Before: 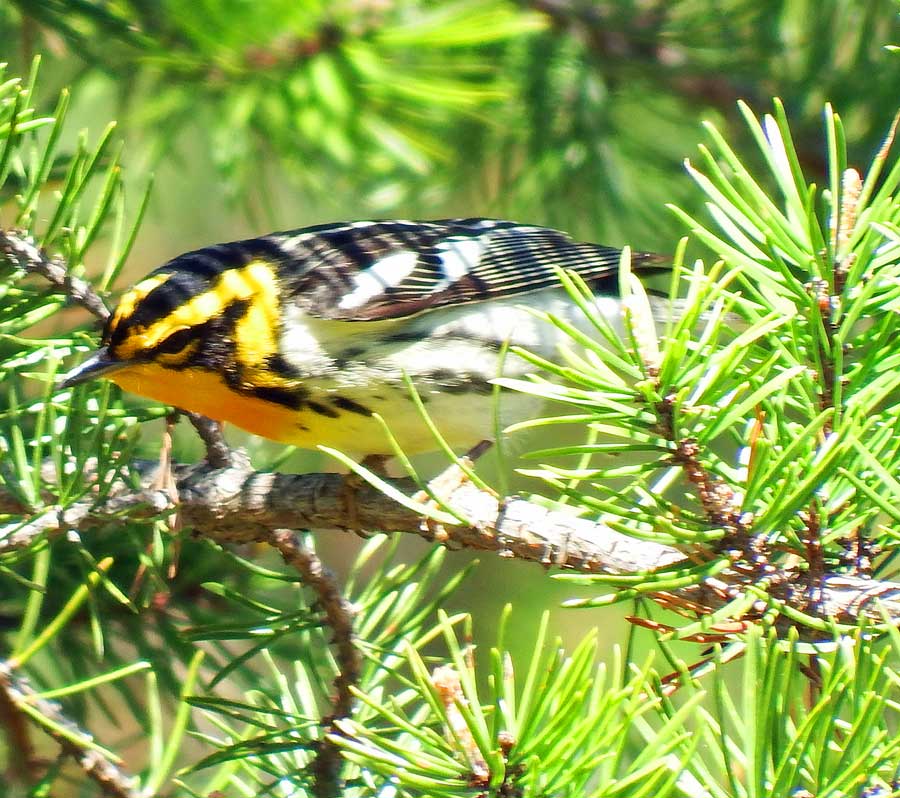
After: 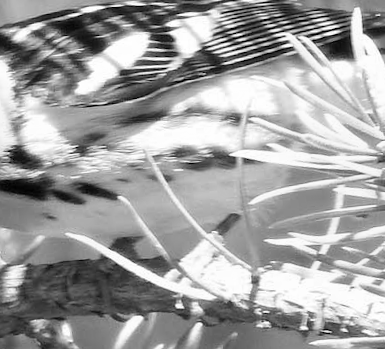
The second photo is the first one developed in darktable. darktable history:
monochrome: on, module defaults
rotate and perspective: rotation -4.98°, automatic cropping off
crop: left 30%, top 30%, right 30%, bottom 30%
